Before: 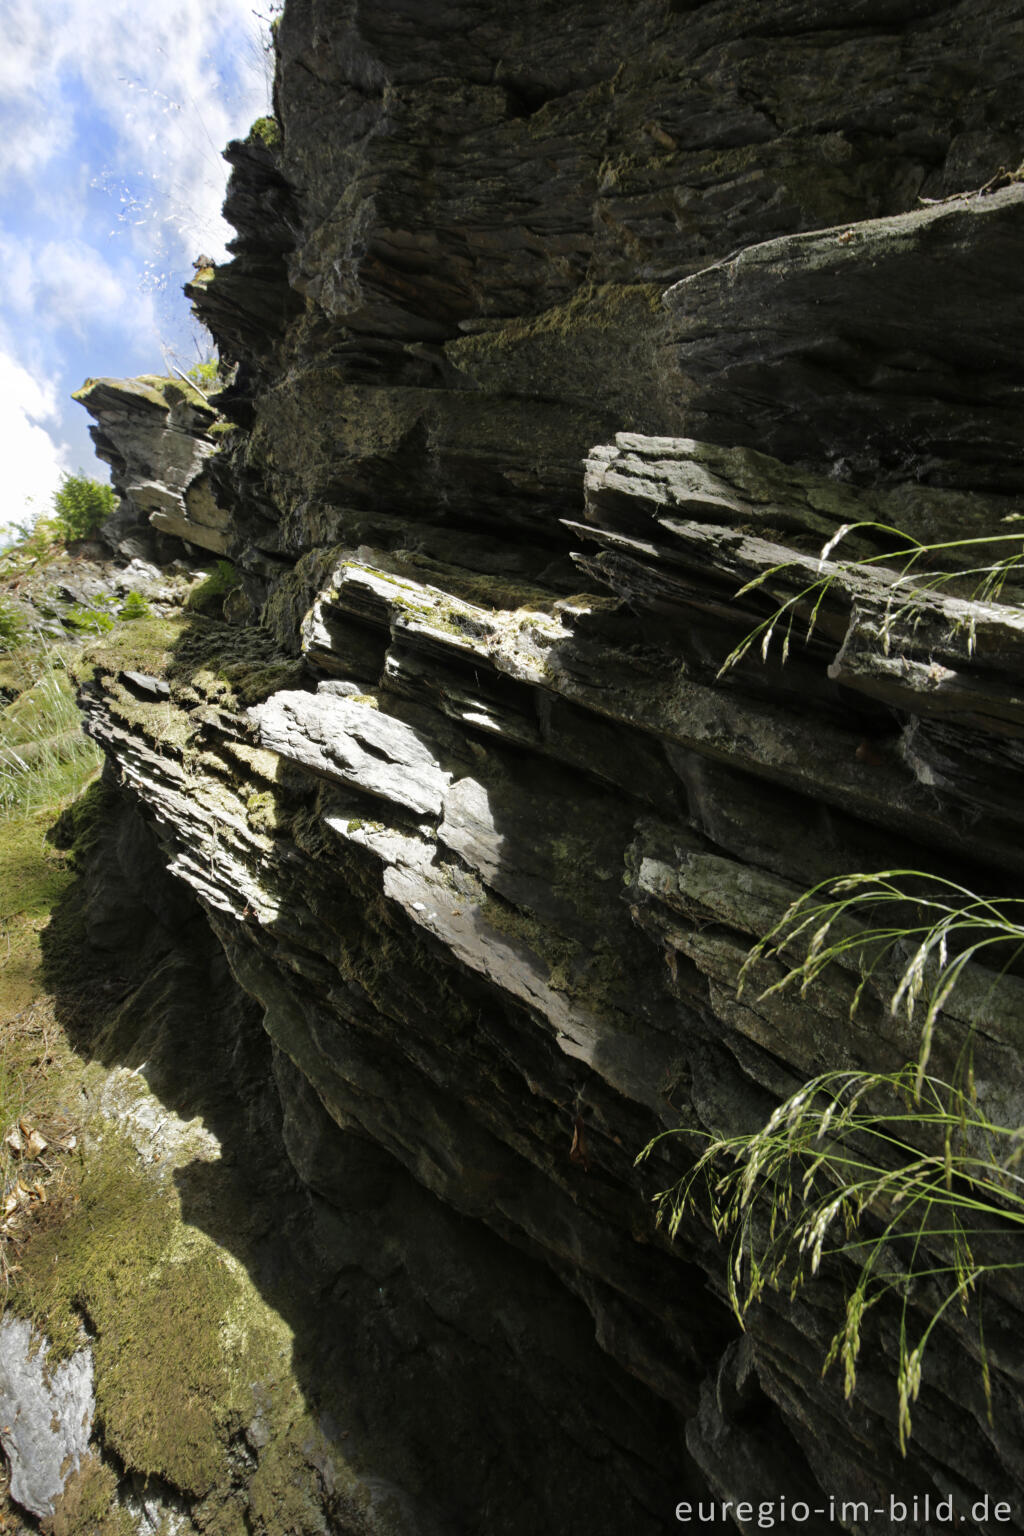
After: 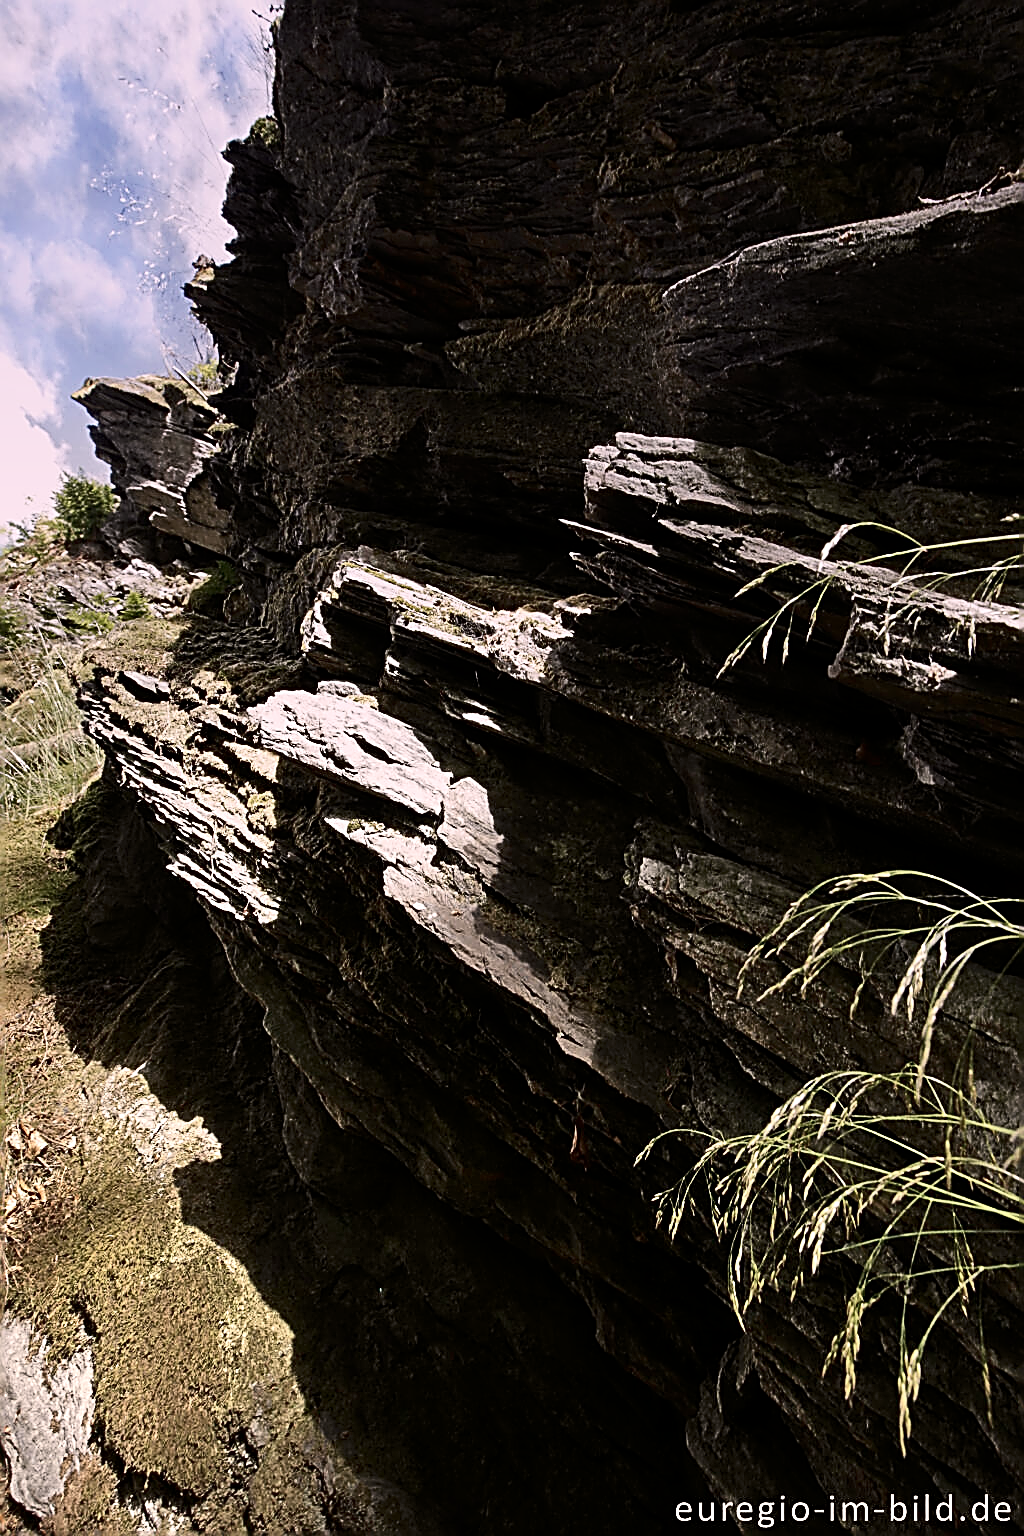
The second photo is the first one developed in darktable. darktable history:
contrast brightness saturation: contrast 0.25, saturation -0.31
graduated density: hue 238.83°, saturation 50%
sharpen: amount 1.861
white balance: red 1.127, blue 0.943
